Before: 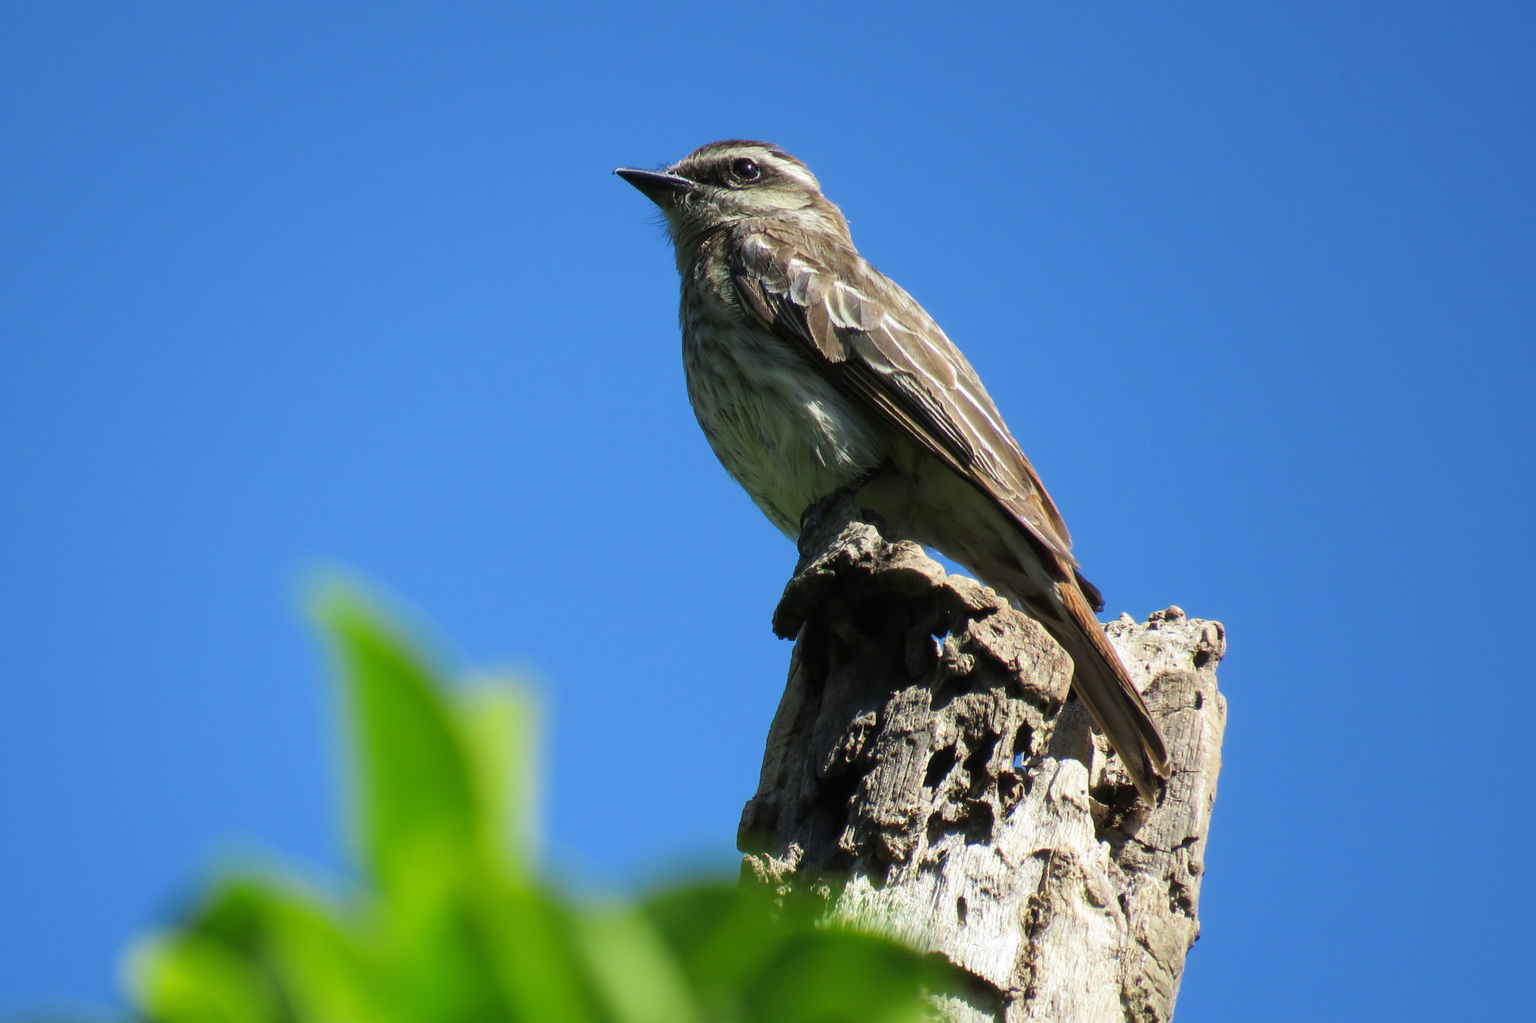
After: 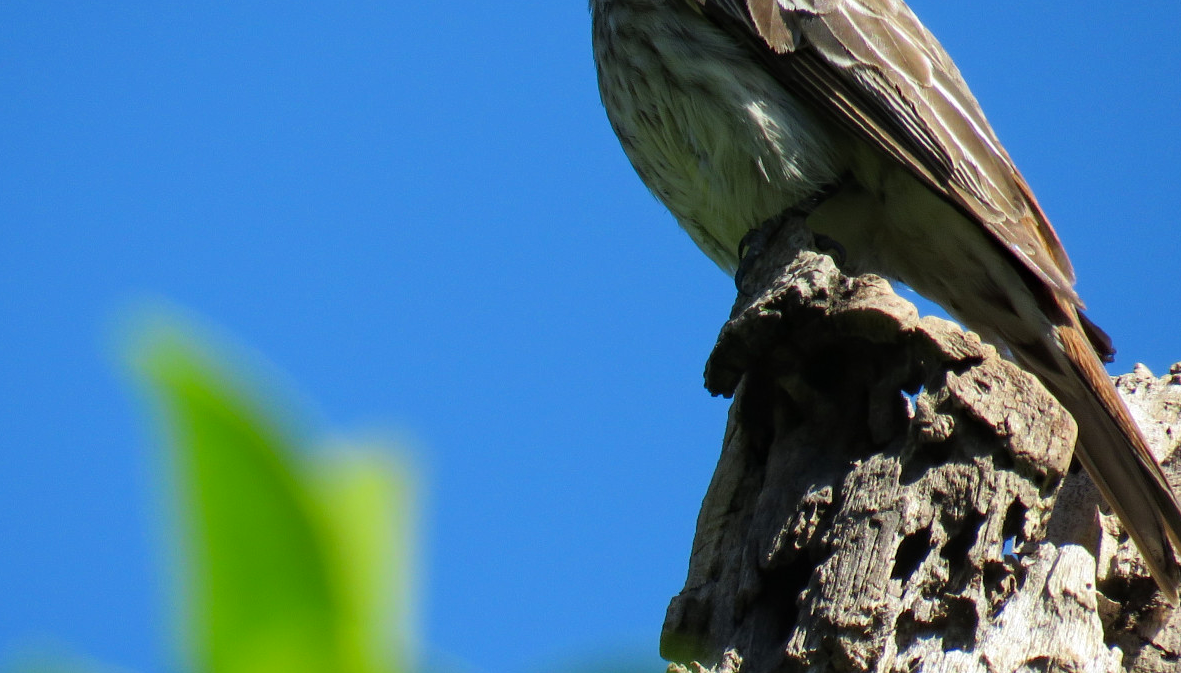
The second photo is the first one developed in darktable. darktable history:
haze removal: compatibility mode true, adaptive false
crop: left 13.312%, top 31.28%, right 24.627%, bottom 15.582%
